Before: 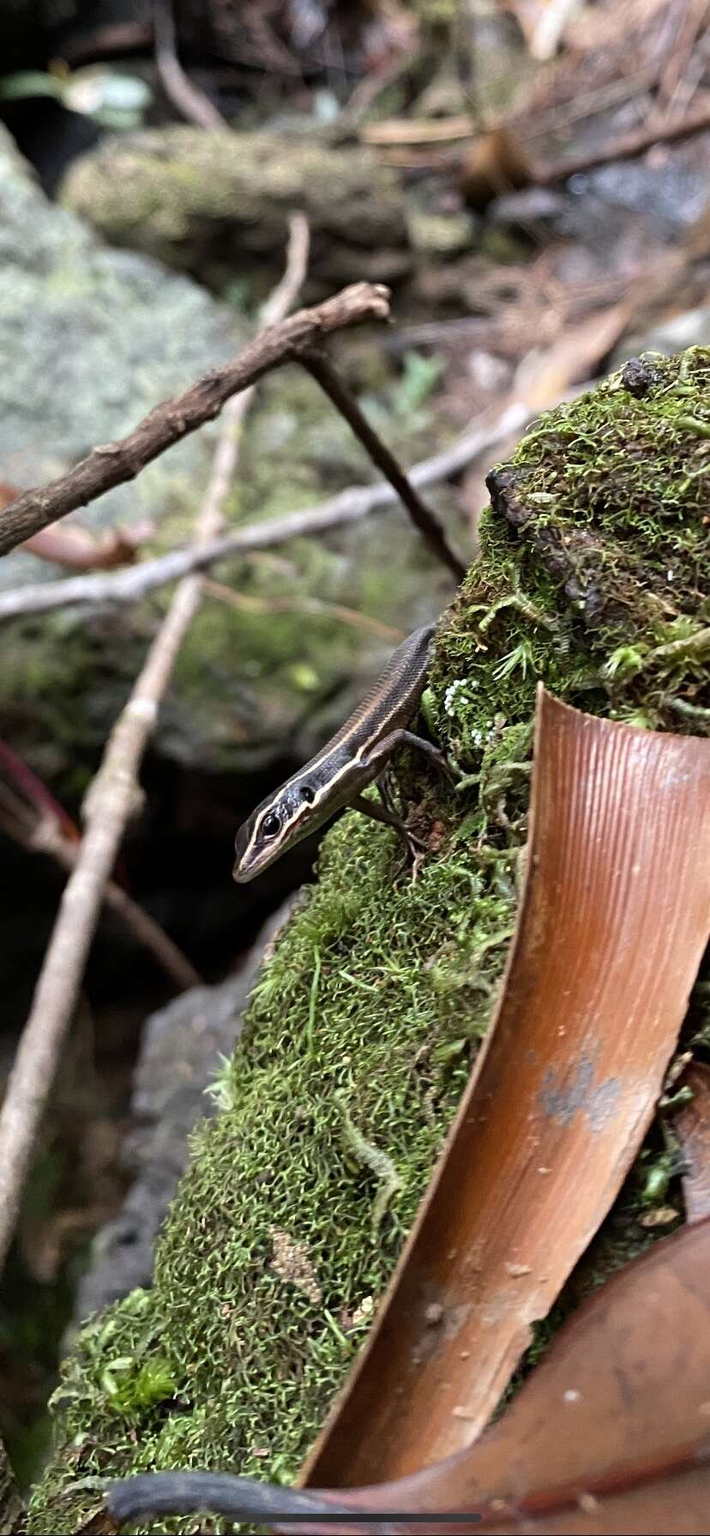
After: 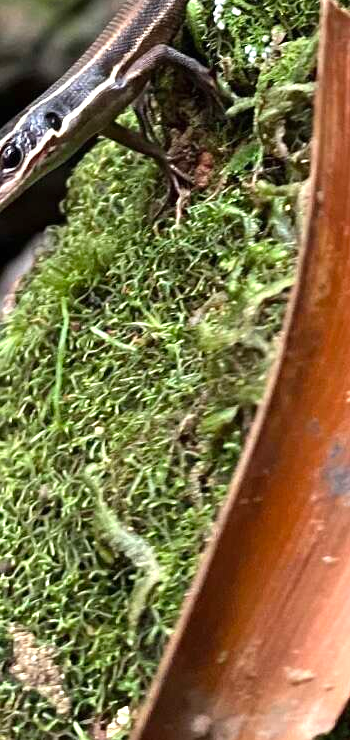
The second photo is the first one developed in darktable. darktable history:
exposure: black level correction 0, exposure 0.5 EV, compensate exposure bias true, compensate highlight preservation false
crop: left 36.924%, top 45.031%, right 20.694%, bottom 13.627%
